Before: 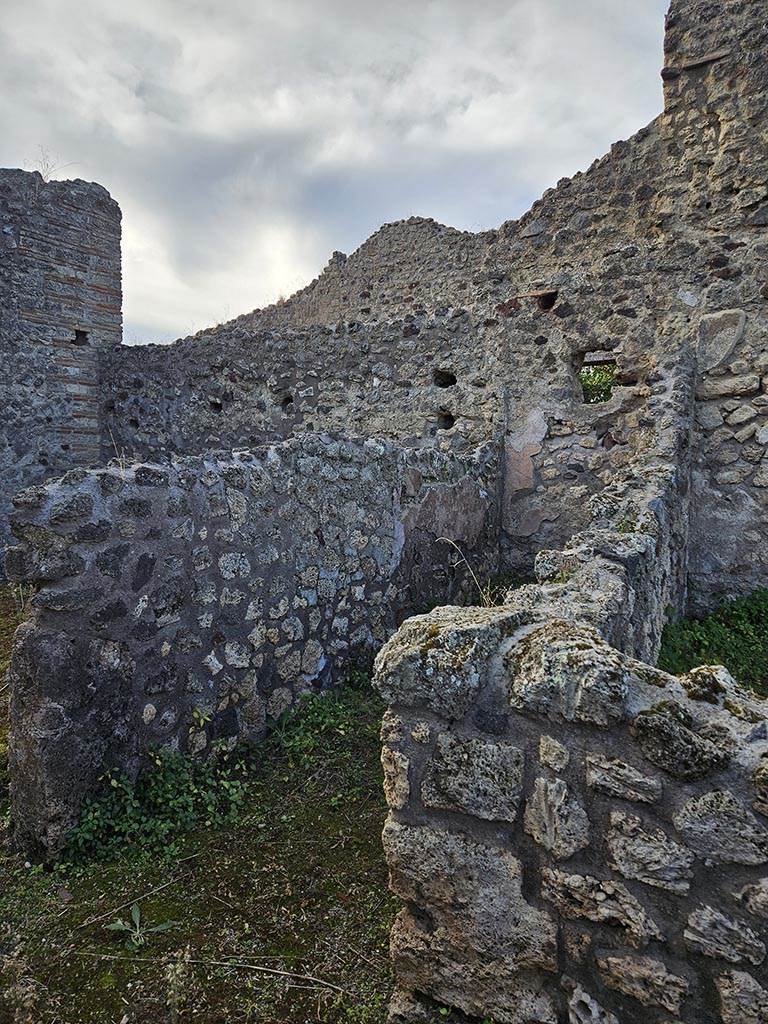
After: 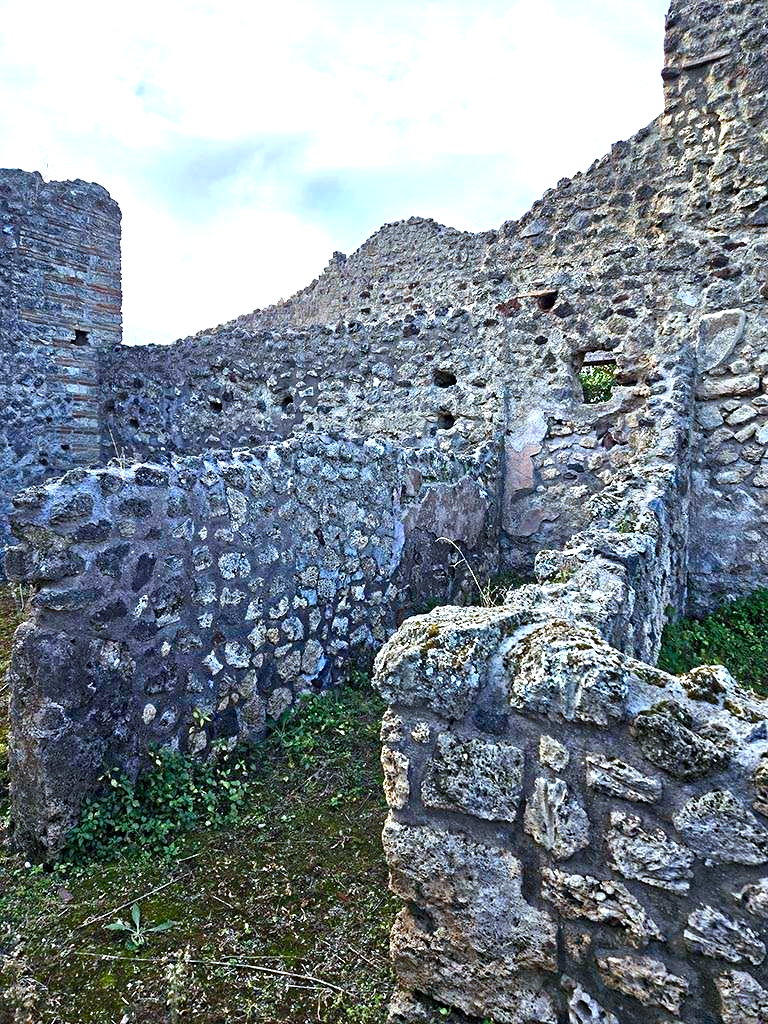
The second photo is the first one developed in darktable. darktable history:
contrast equalizer: y [[0.5, 0.5, 0.501, 0.63, 0.504, 0.5], [0.5 ×6], [0.5 ×6], [0 ×6], [0 ×6]]
color balance rgb: linear chroma grading › shadows 16%, perceptual saturation grading › global saturation 8%, perceptual saturation grading › shadows 4%, perceptual brilliance grading › global brilliance 2%, perceptual brilliance grading › highlights 8%, perceptual brilliance grading › shadows -4%, global vibrance 16%, saturation formula JzAzBz (2021)
color calibration: x 0.372, y 0.386, temperature 4283.97 K
exposure: black level correction 0, exposure 0.9 EV, compensate exposure bias true, compensate highlight preservation false
